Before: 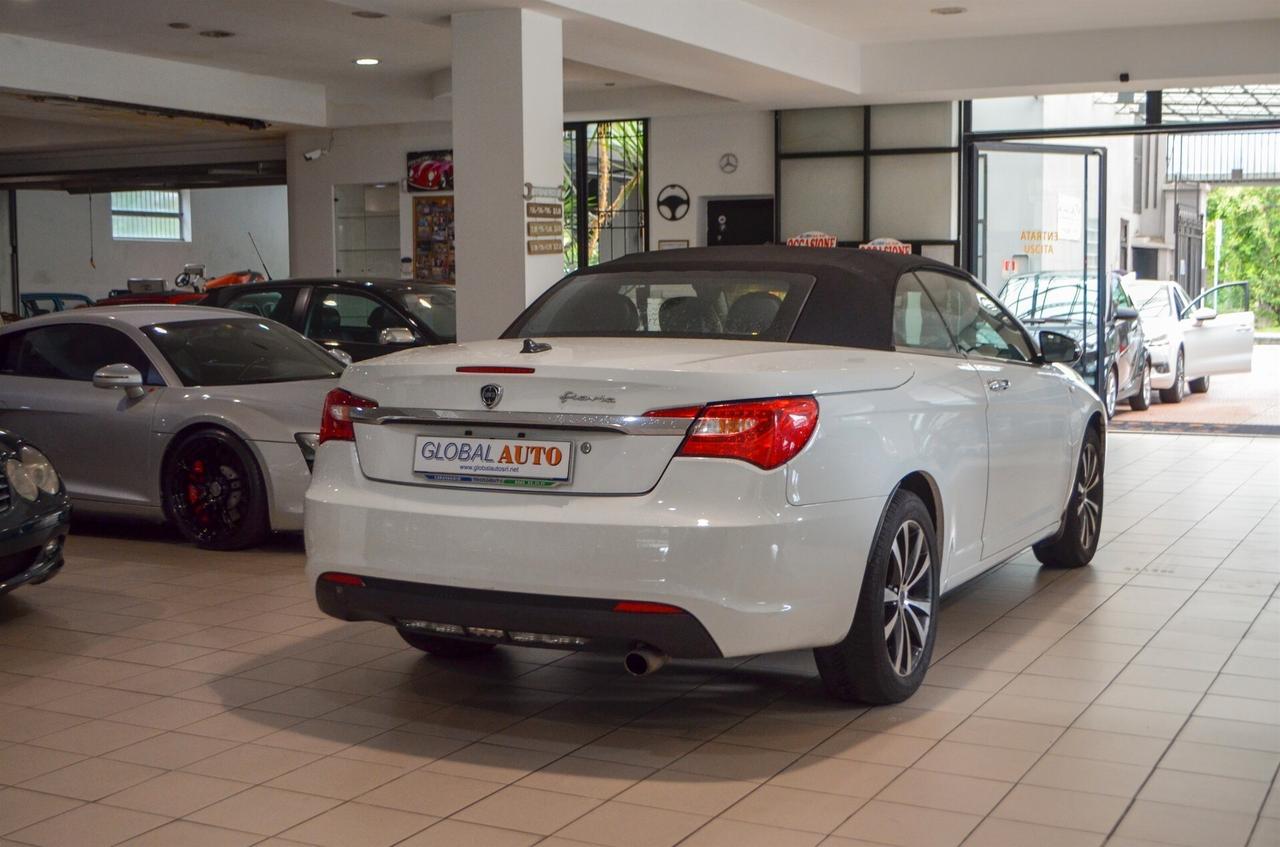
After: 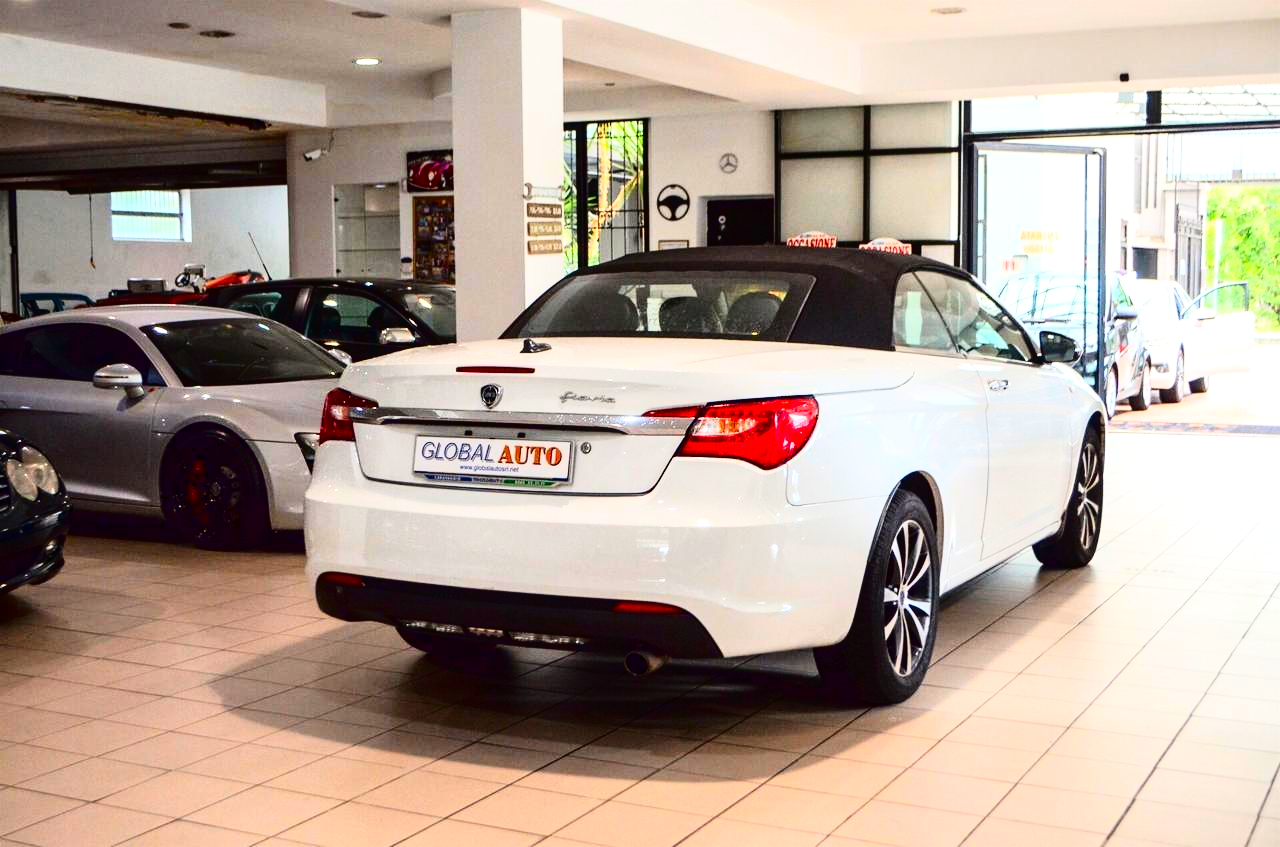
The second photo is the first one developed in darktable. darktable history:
contrast brightness saturation: contrast 0.22, brightness -0.19, saturation 0.24
exposure: black level correction 0, exposure 0.6 EV, compensate exposure bias true, compensate highlight preservation false
base curve: curves: ch0 [(0, 0) (0.028, 0.03) (0.121, 0.232) (0.46, 0.748) (0.859, 0.968) (1, 1)]
